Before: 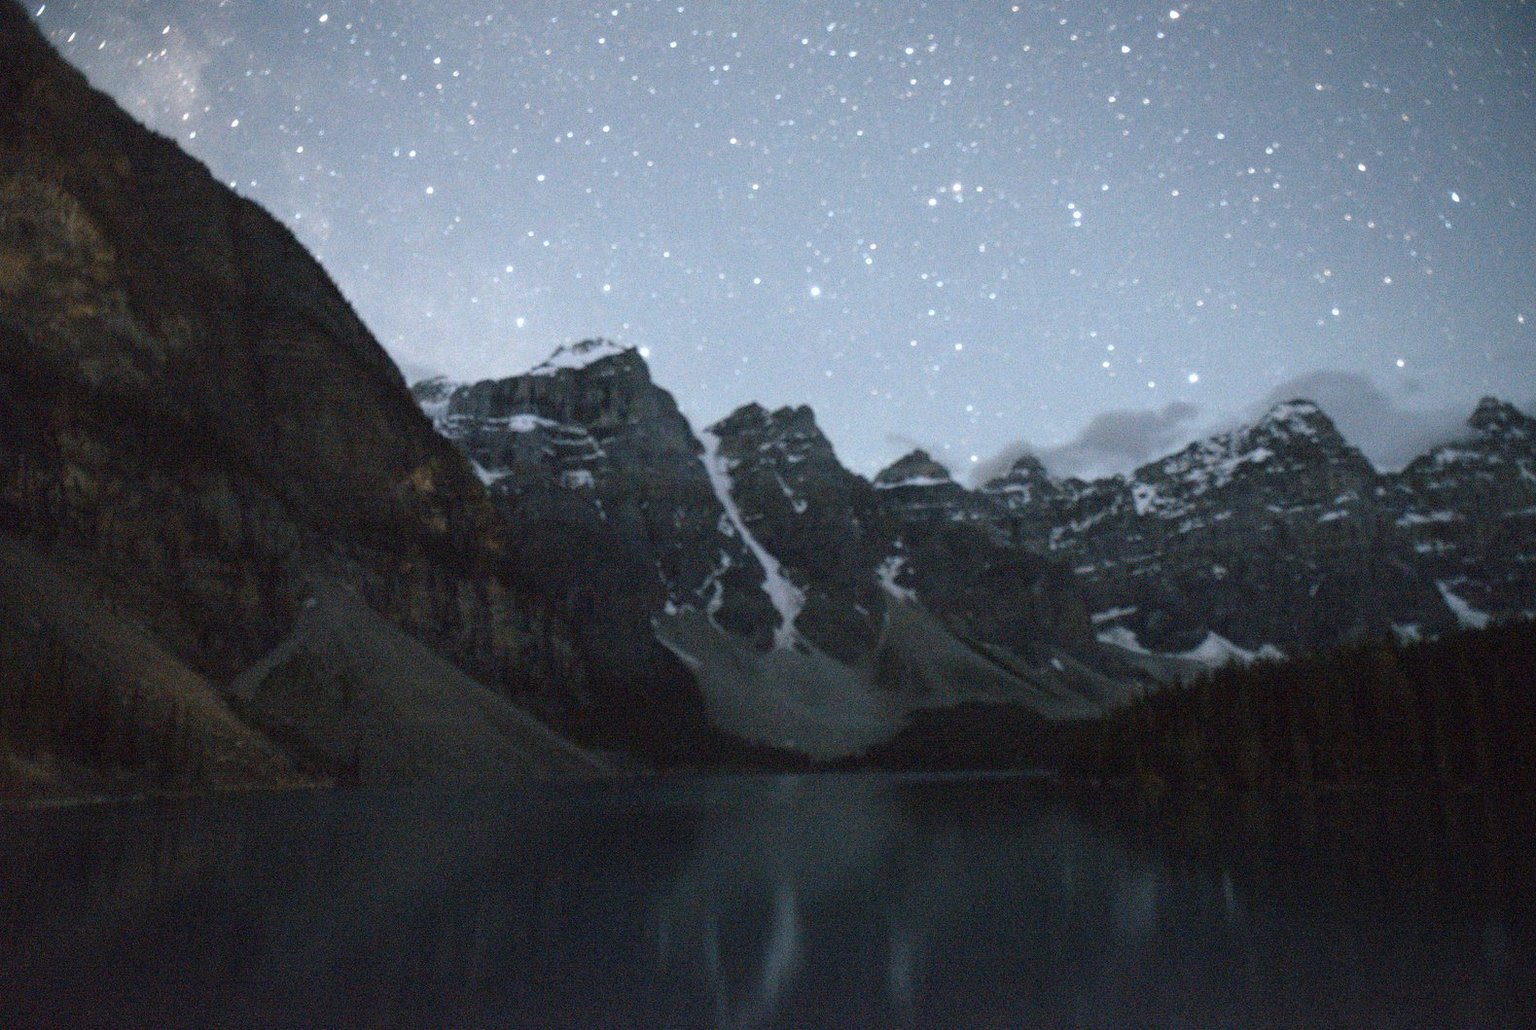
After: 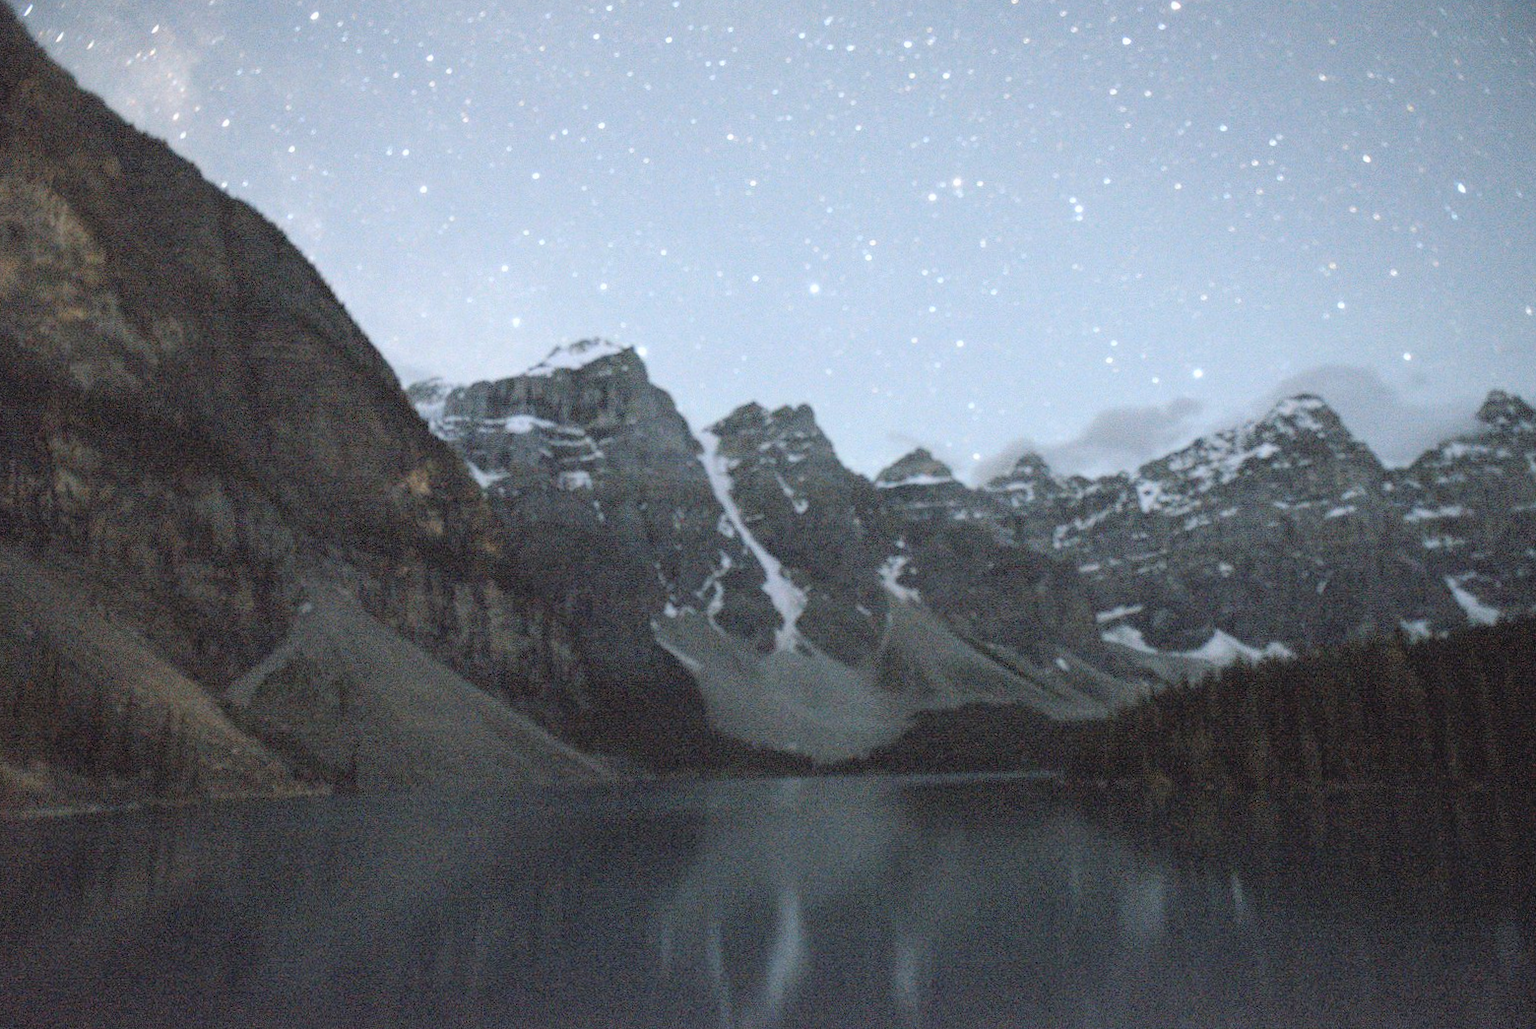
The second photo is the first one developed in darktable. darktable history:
global tonemap: drago (0.7, 100)
rotate and perspective: rotation -0.45°, automatic cropping original format, crop left 0.008, crop right 0.992, crop top 0.012, crop bottom 0.988
